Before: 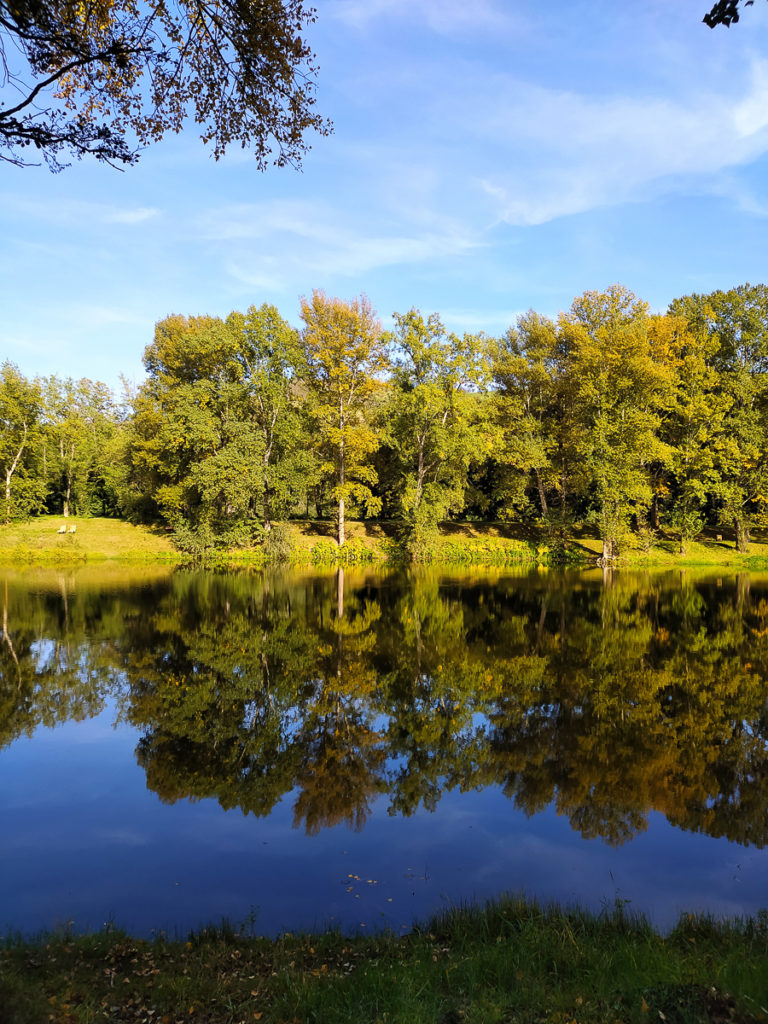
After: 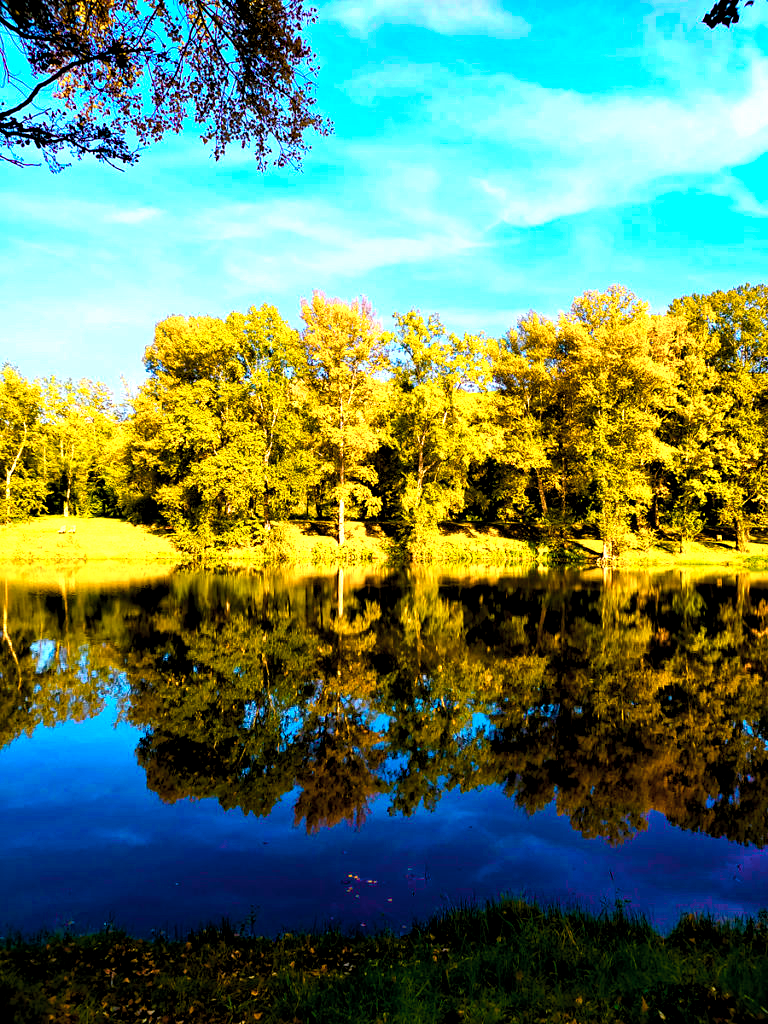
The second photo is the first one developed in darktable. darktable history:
exposure: black level correction 0.011, exposure -0.478 EV, compensate highlight preservation false
color balance rgb: linear chroma grading › global chroma 25%, perceptual saturation grading › global saturation 40%, perceptual saturation grading › highlights -50%, perceptual saturation grading › shadows 30%, perceptual brilliance grading › global brilliance 25%, global vibrance 60%
haze removal: compatibility mode true, adaptive false
color zones: curves: ch0 [(0.018, 0.548) (0.224, 0.64) (0.425, 0.447) (0.675, 0.575) (0.732, 0.579)]; ch1 [(0.066, 0.487) (0.25, 0.5) (0.404, 0.43) (0.75, 0.421) (0.956, 0.421)]; ch2 [(0.044, 0.561) (0.215, 0.465) (0.399, 0.544) (0.465, 0.548) (0.614, 0.447) (0.724, 0.43) (0.882, 0.623) (0.956, 0.632)]
fill light: on, module defaults
